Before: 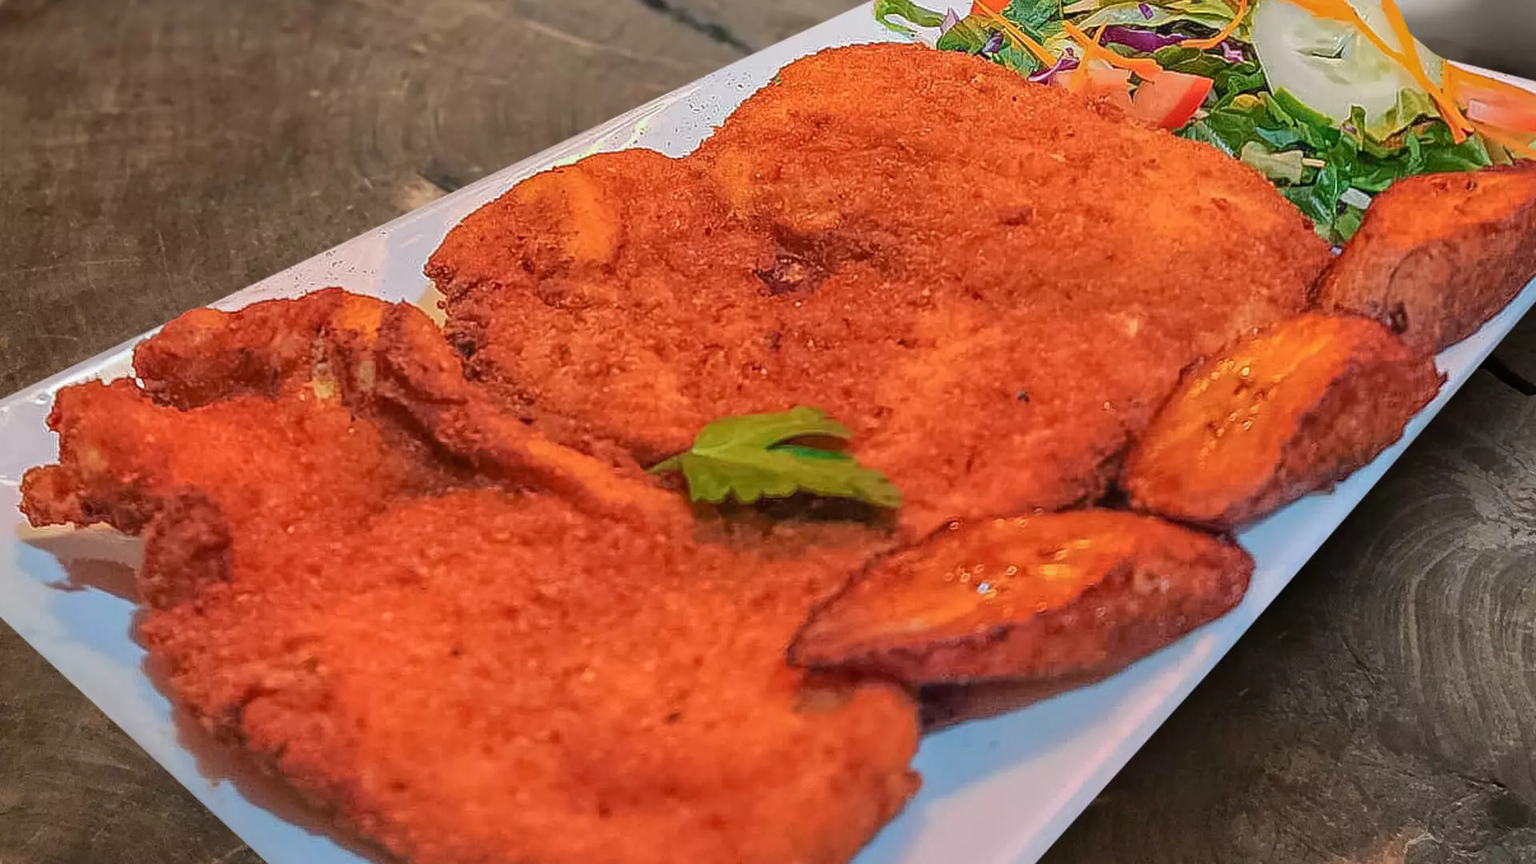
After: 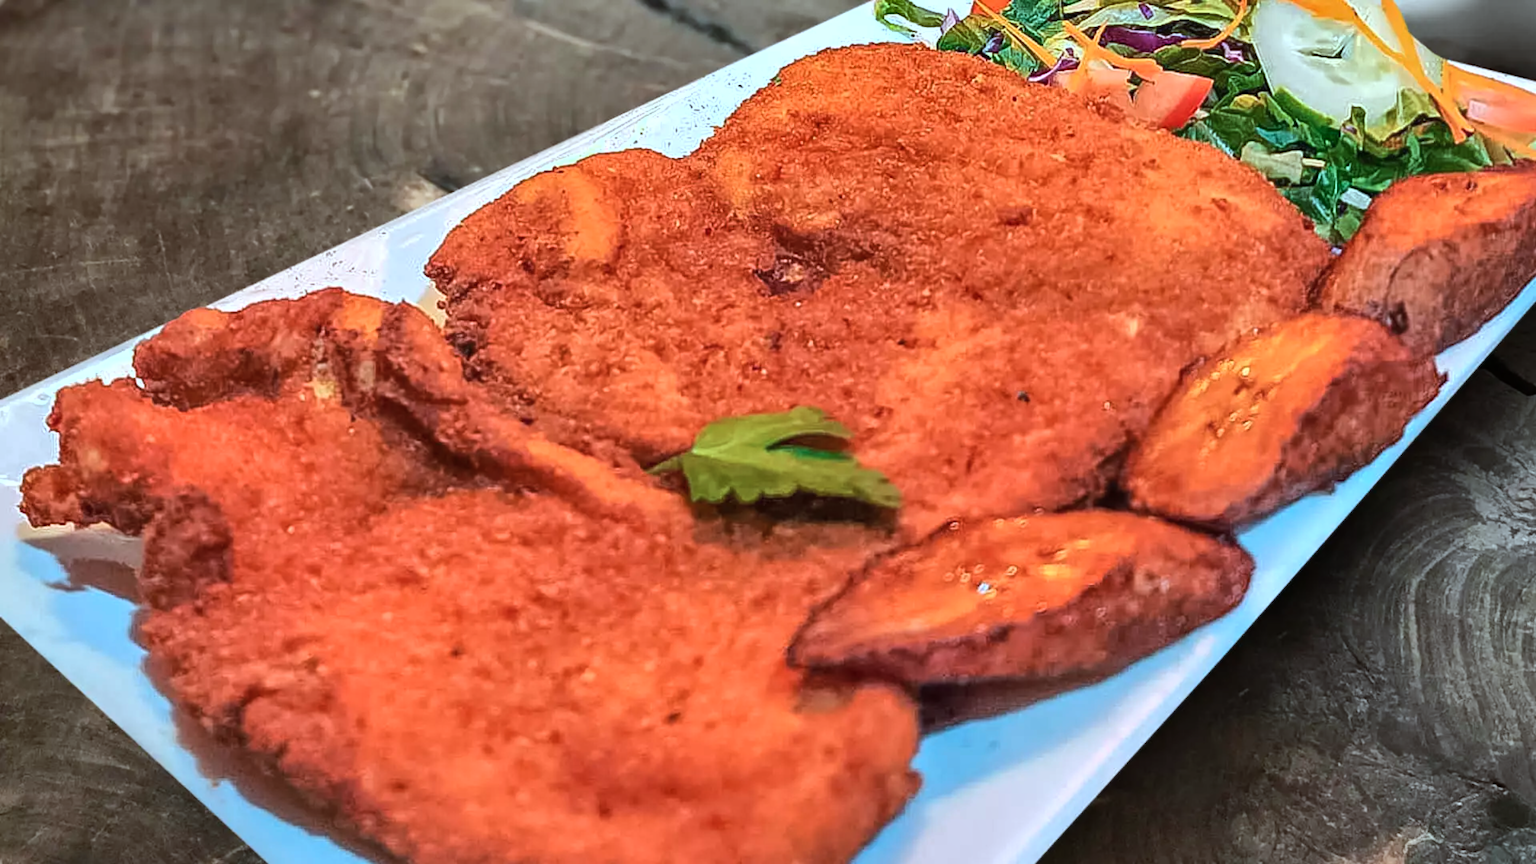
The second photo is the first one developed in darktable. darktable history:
lowpass: radius 0.5, unbound 0
shadows and highlights: radius 100.41, shadows 50.55, highlights -64.36, highlights color adjustment 49.82%, soften with gaussian
tone equalizer: -8 EV -0.75 EV, -7 EV -0.7 EV, -6 EV -0.6 EV, -5 EV -0.4 EV, -3 EV 0.4 EV, -2 EV 0.6 EV, -1 EV 0.7 EV, +0 EV 0.75 EV, edges refinement/feathering 500, mask exposure compensation -1.57 EV, preserve details no
color correction: highlights a* -11.71, highlights b* -15.58
